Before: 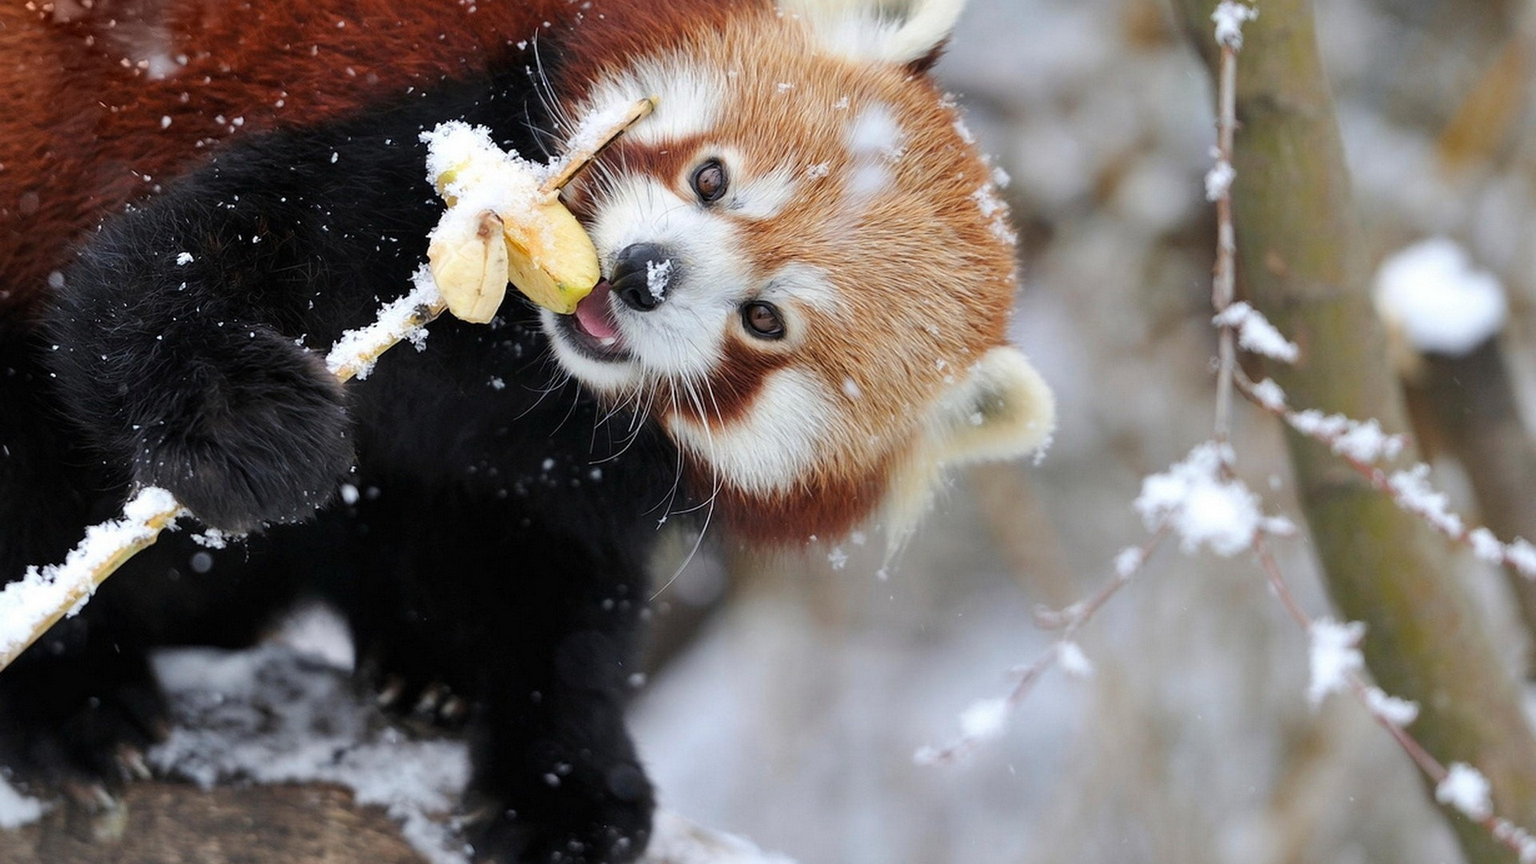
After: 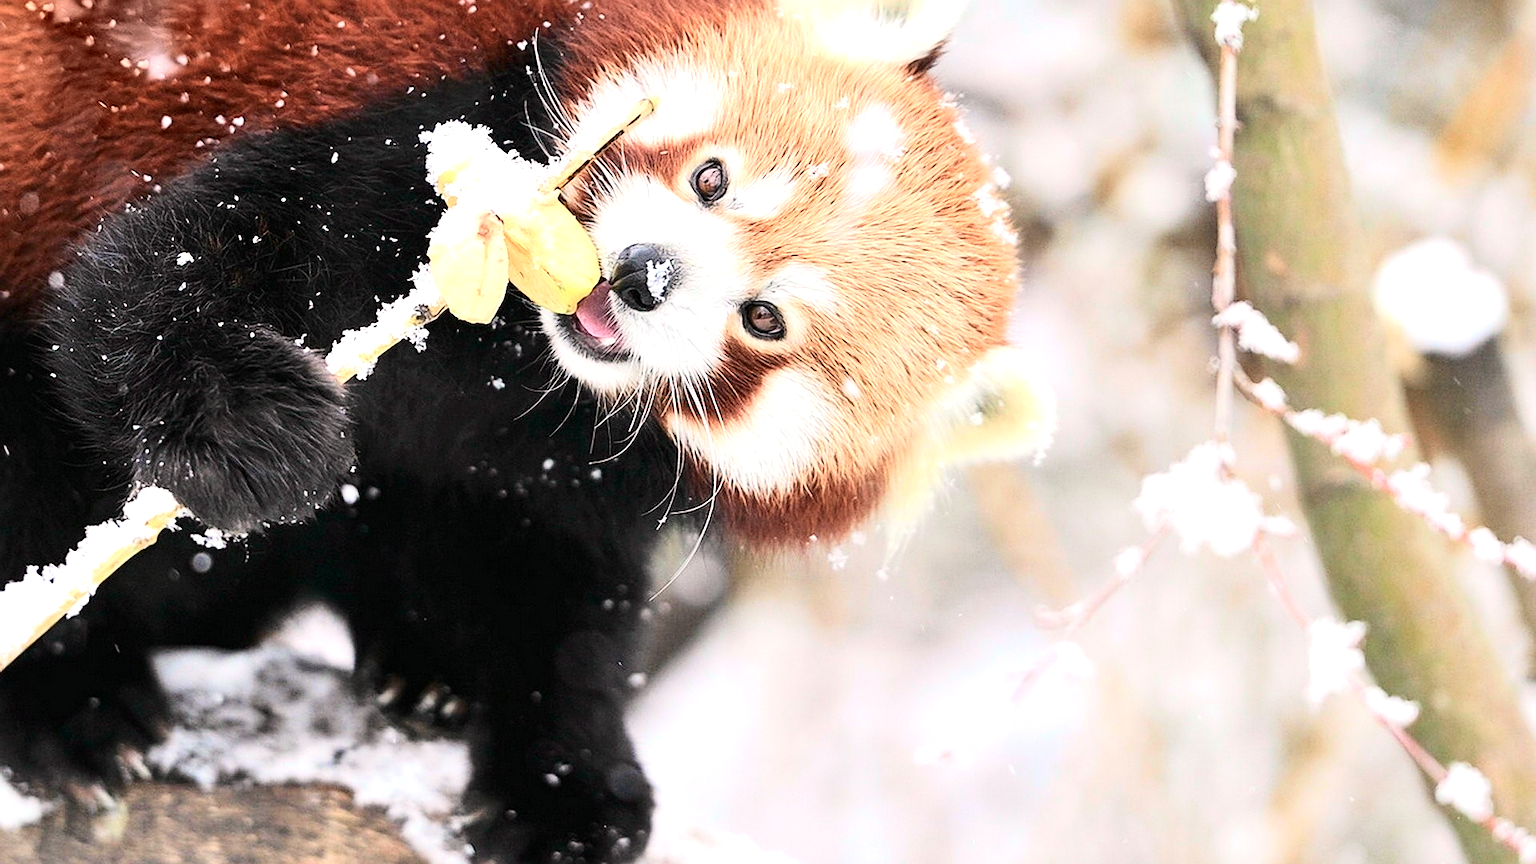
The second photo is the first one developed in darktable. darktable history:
exposure: black level correction 0, exposure 1.106 EV, compensate exposure bias true, compensate highlight preservation false
tone curve: curves: ch0 [(0, 0.003) (0.044, 0.025) (0.12, 0.089) (0.197, 0.168) (0.281, 0.273) (0.468, 0.548) (0.583, 0.691) (0.701, 0.815) (0.86, 0.922) (1, 0.982)]; ch1 [(0, 0) (0.232, 0.214) (0.404, 0.376) (0.461, 0.425) (0.493, 0.481) (0.501, 0.5) (0.517, 0.524) (0.55, 0.585) (0.598, 0.651) (0.671, 0.735) (0.796, 0.85) (1, 1)]; ch2 [(0, 0) (0.249, 0.216) (0.357, 0.317) (0.448, 0.432) (0.478, 0.492) (0.498, 0.499) (0.517, 0.527) (0.537, 0.564) (0.569, 0.617) (0.61, 0.659) (0.706, 0.75) (0.808, 0.809) (0.991, 0.968)], color space Lab, independent channels, preserve colors none
color correction: highlights a* 5.53, highlights b* 5.22, saturation 0.677
sharpen: on, module defaults
